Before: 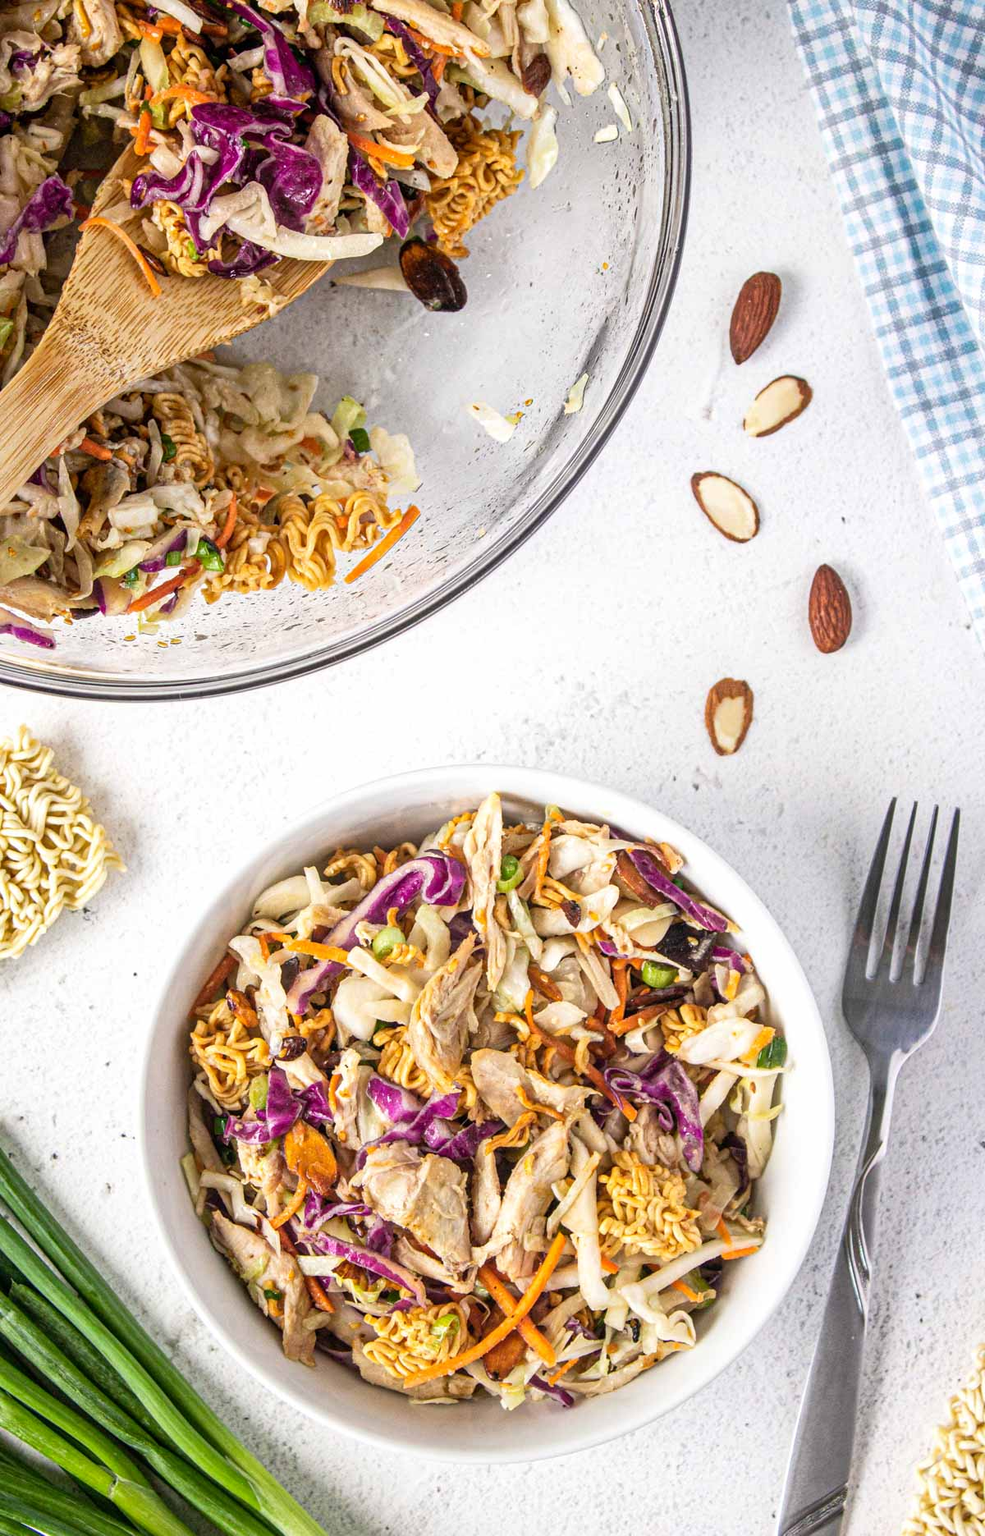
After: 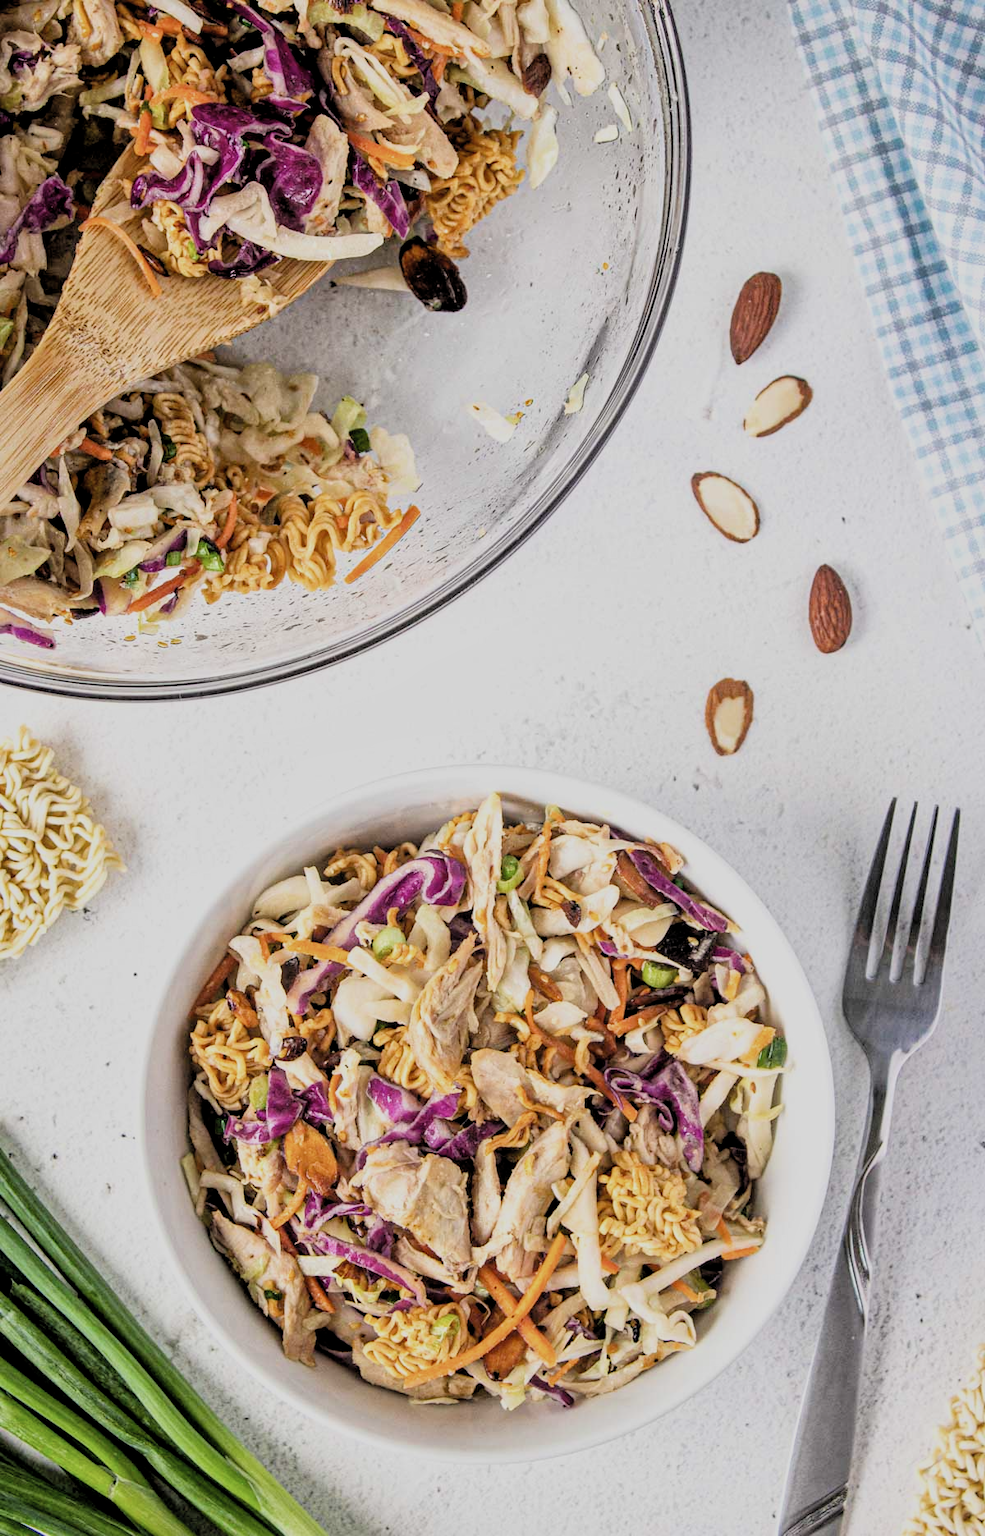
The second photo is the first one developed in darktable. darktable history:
exposure: exposure 0.014 EV, compensate highlight preservation false
contrast brightness saturation: saturation -0.159
local contrast: mode bilateral grid, contrast 19, coarseness 50, detail 120%, midtone range 0.2
filmic rgb: black relative exposure -4.72 EV, white relative exposure 4.76 EV, hardness 2.35, latitude 36.43%, contrast 1.044, highlights saturation mix 0.854%, shadows ↔ highlights balance 1.29%, color science v4 (2020)
